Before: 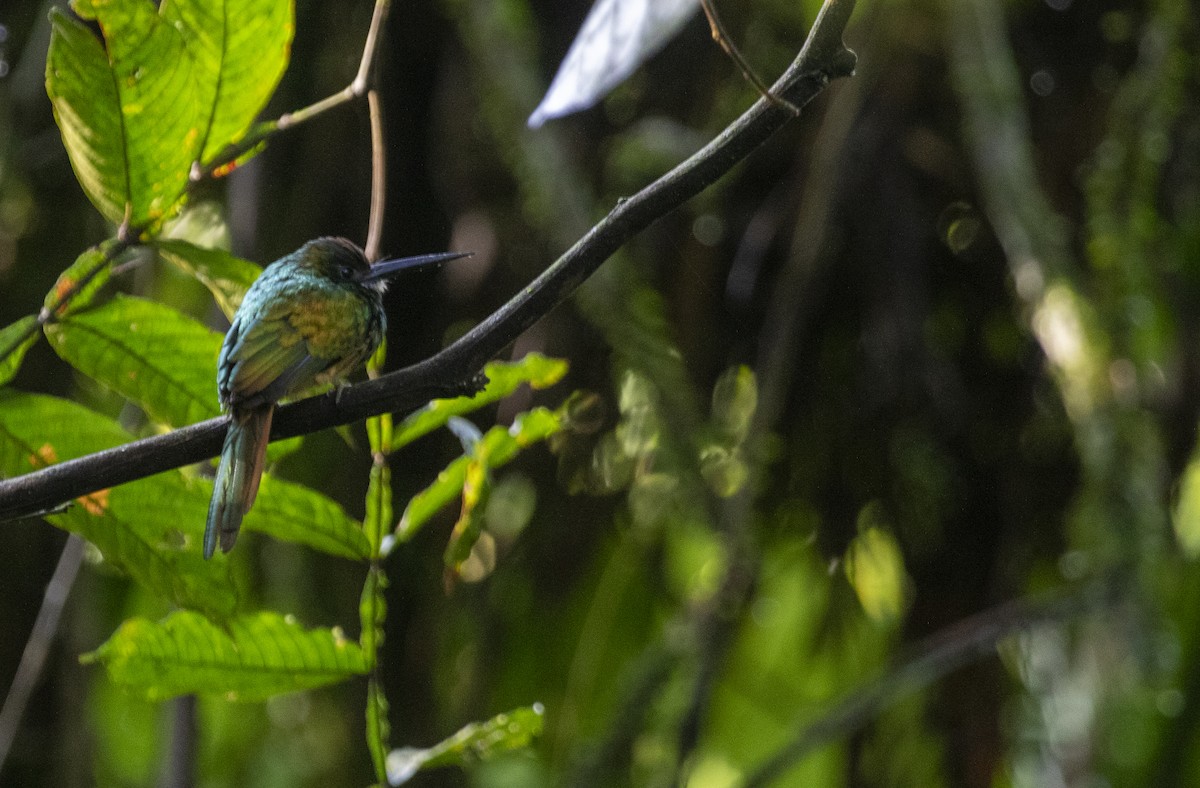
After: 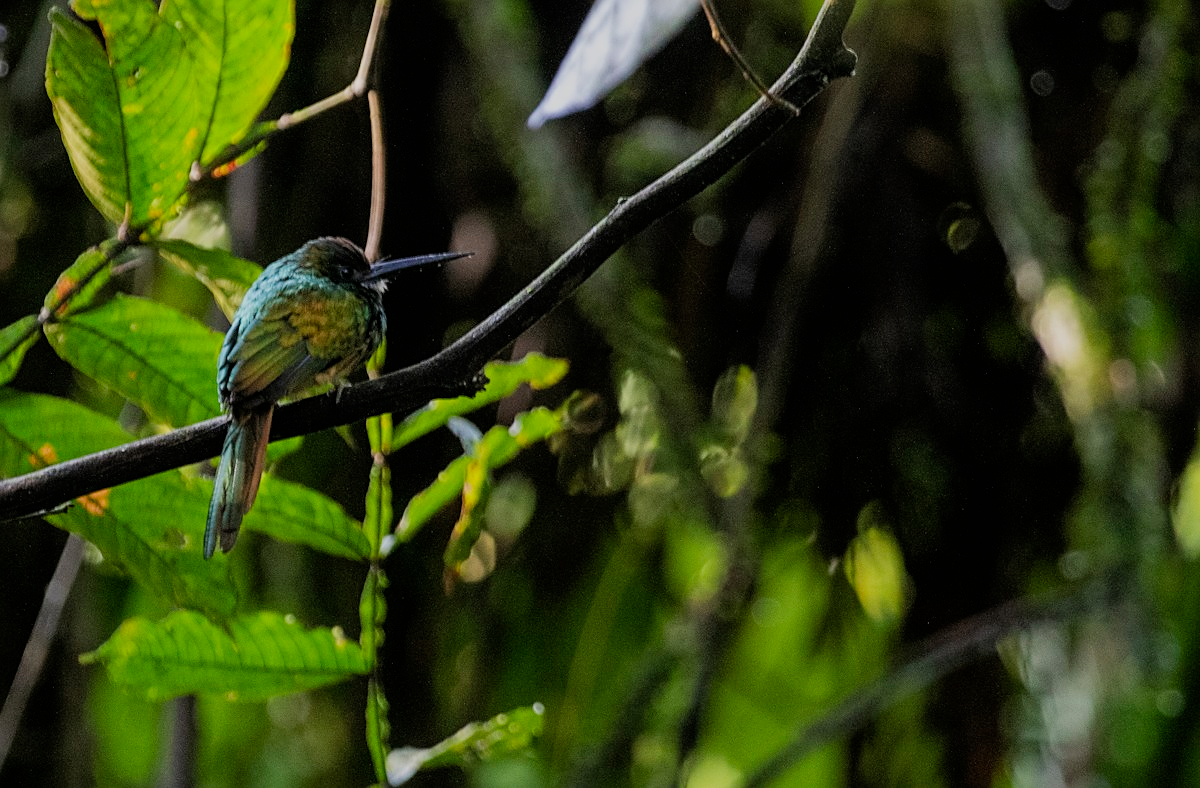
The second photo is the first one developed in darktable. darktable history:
filmic rgb: black relative exposure -7.65 EV, white relative exposure 4.56 EV, hardness 3.61
sharpen: on, module defaults
white balance: emerald 1
